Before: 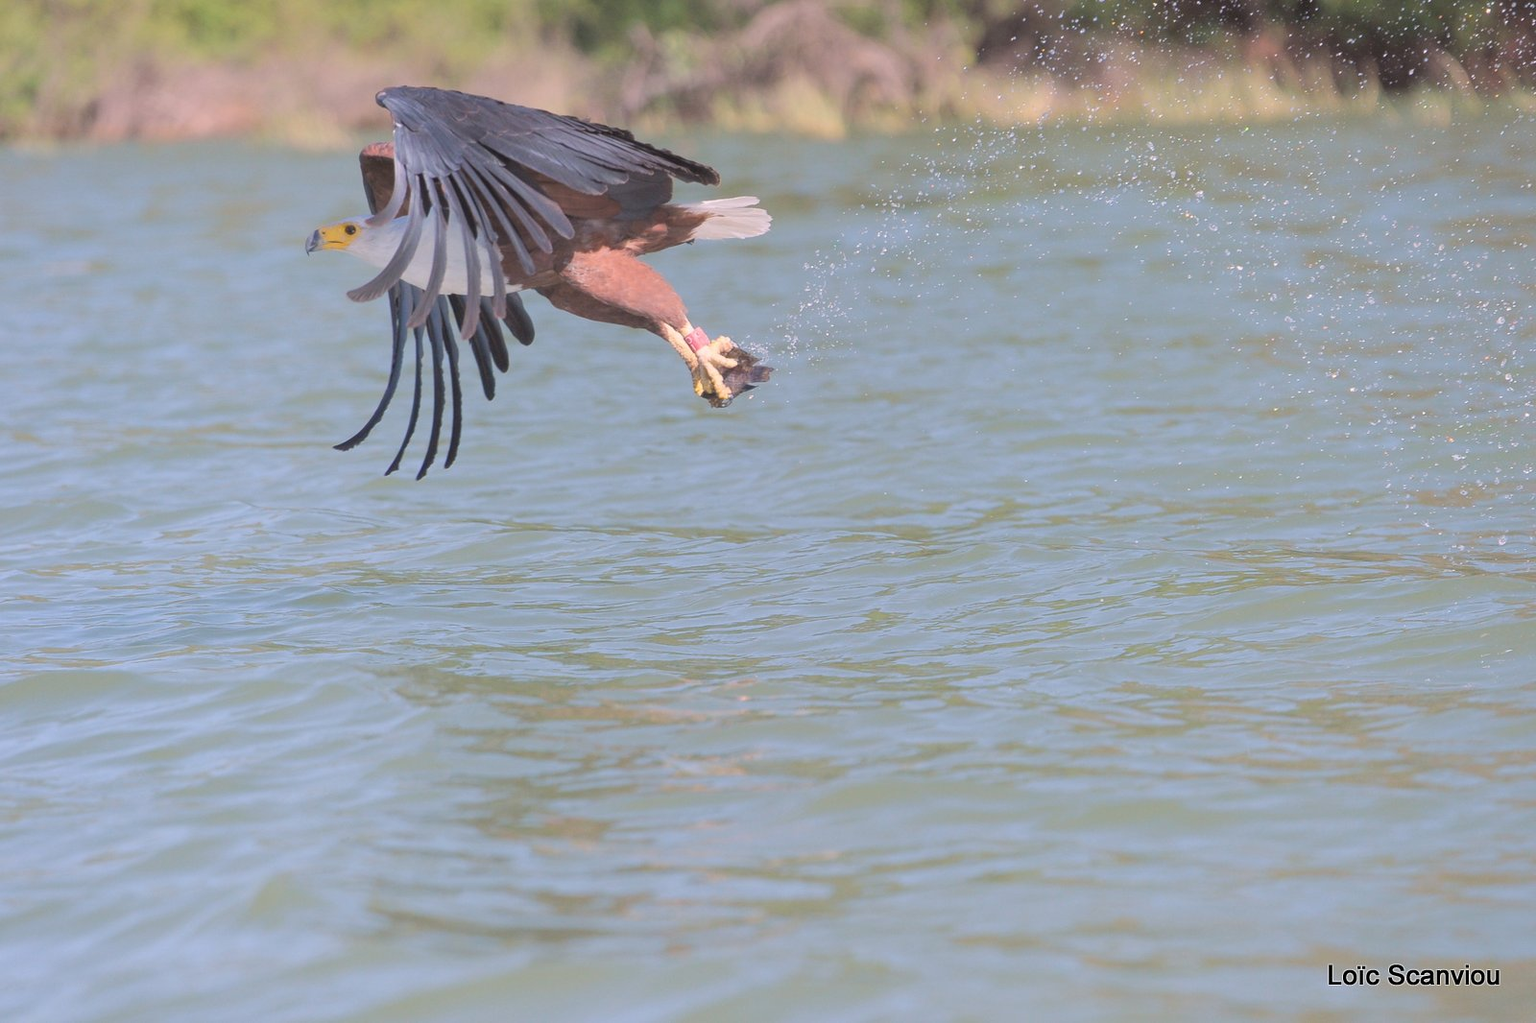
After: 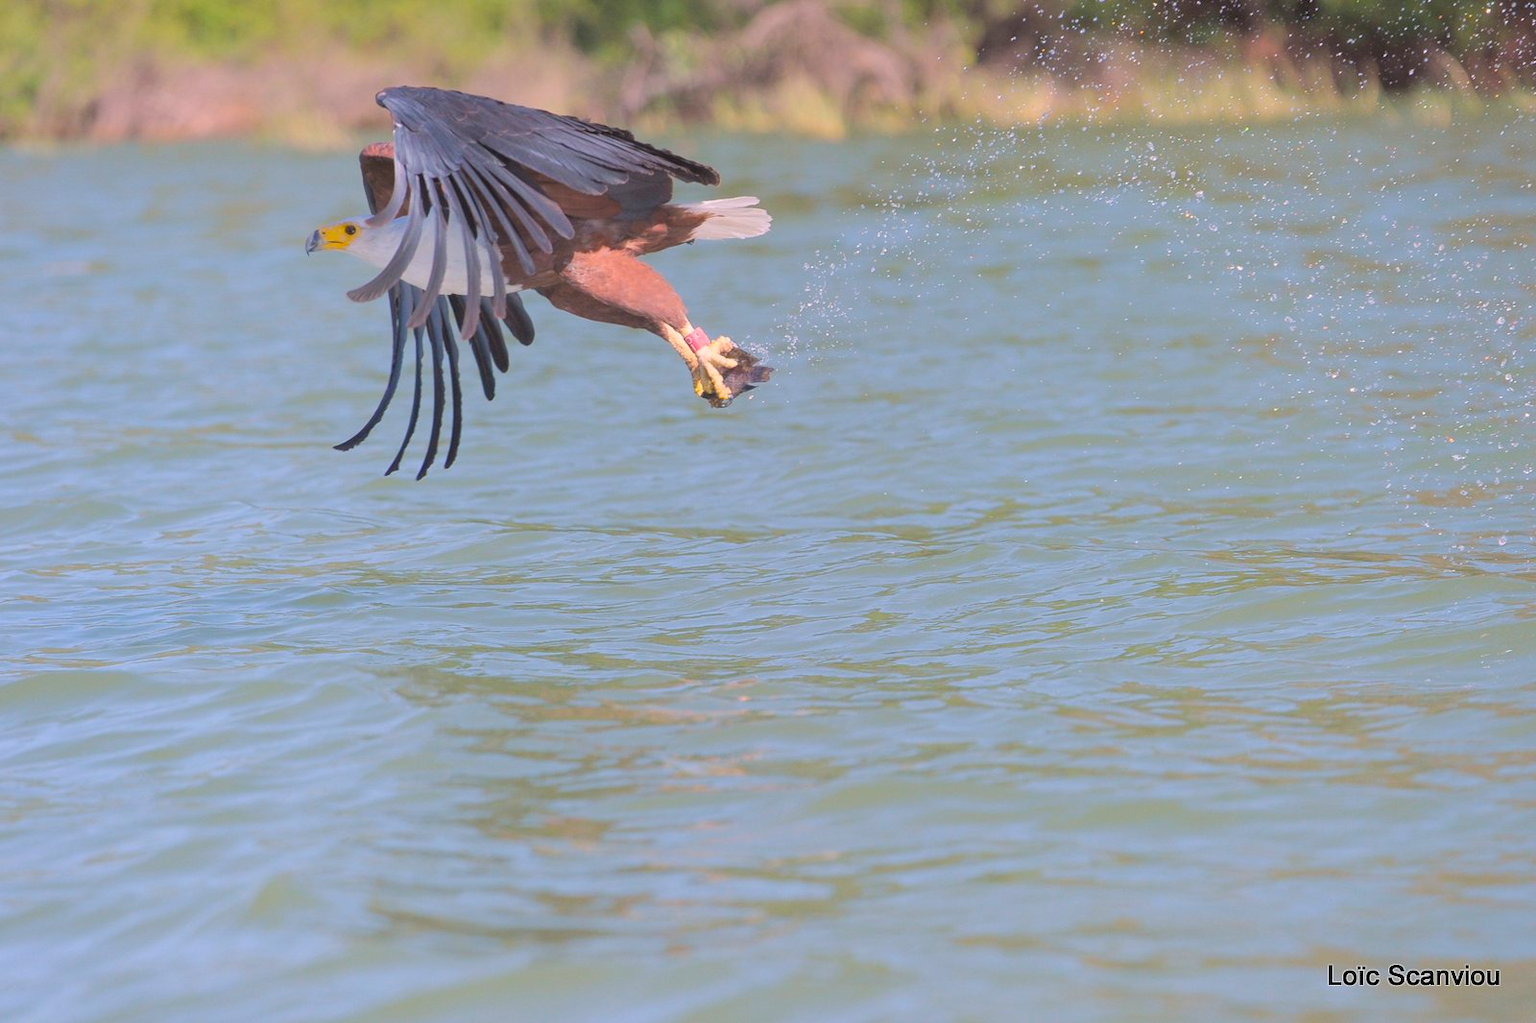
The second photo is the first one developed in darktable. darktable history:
color balance rgb: power › luminance -3.593%, power › hue 139.9°, perceptual saturation grading › global saturation 25.099%, perceptual brilliance grading › global brilliance 2.687%, perceptual brilliance grading › highlights -3.113%, perceptual brilliance grading › shadows 3.22%, global vibrance 19.312%
